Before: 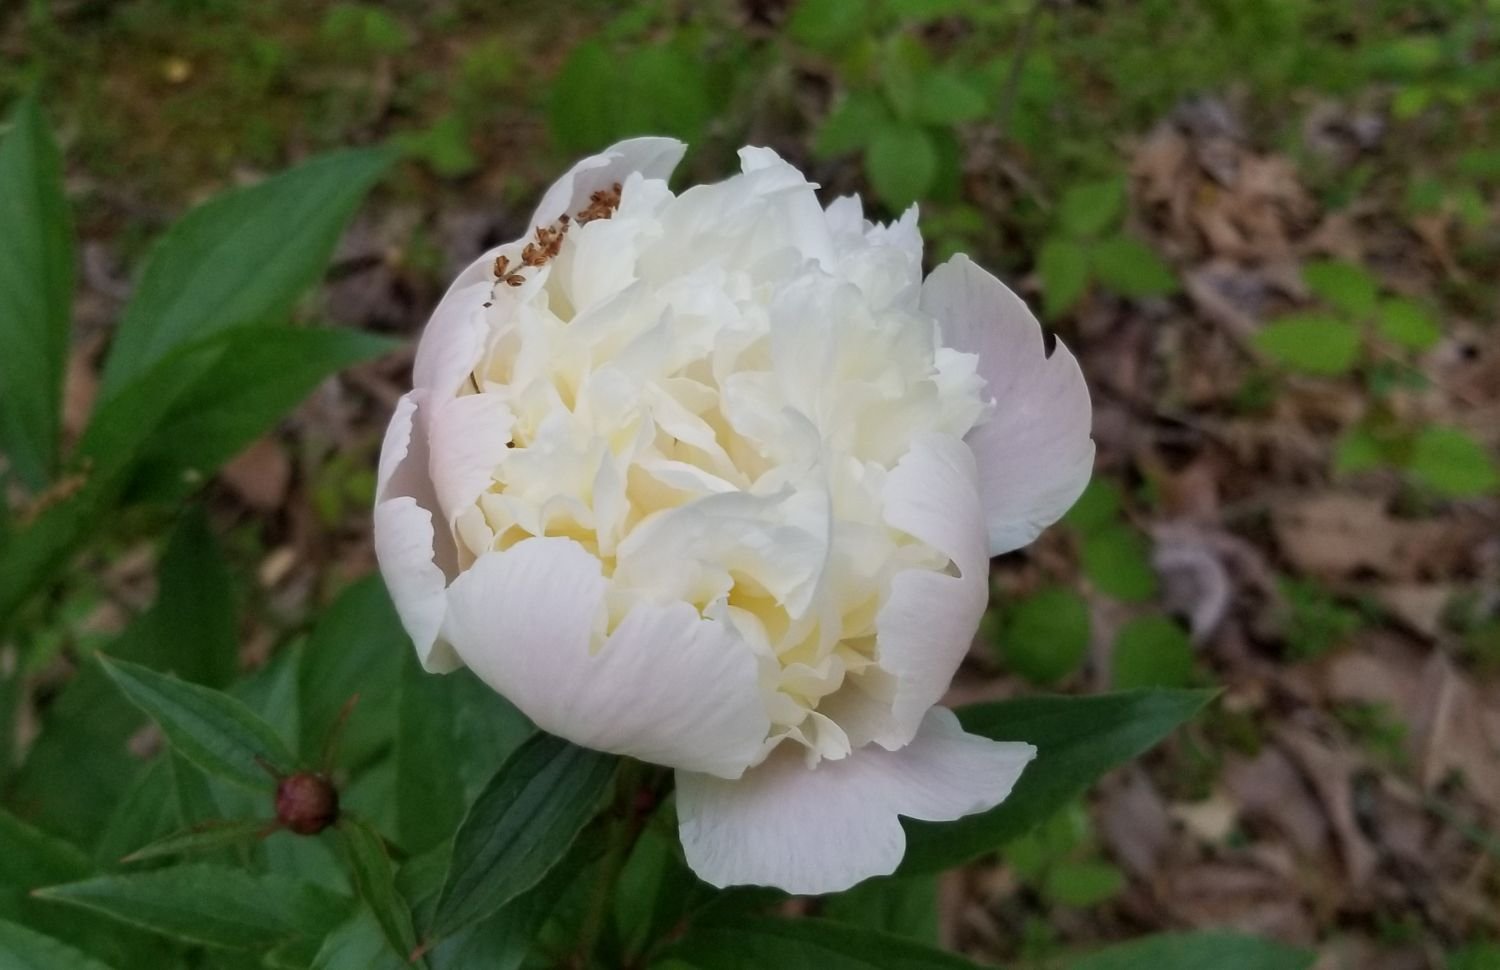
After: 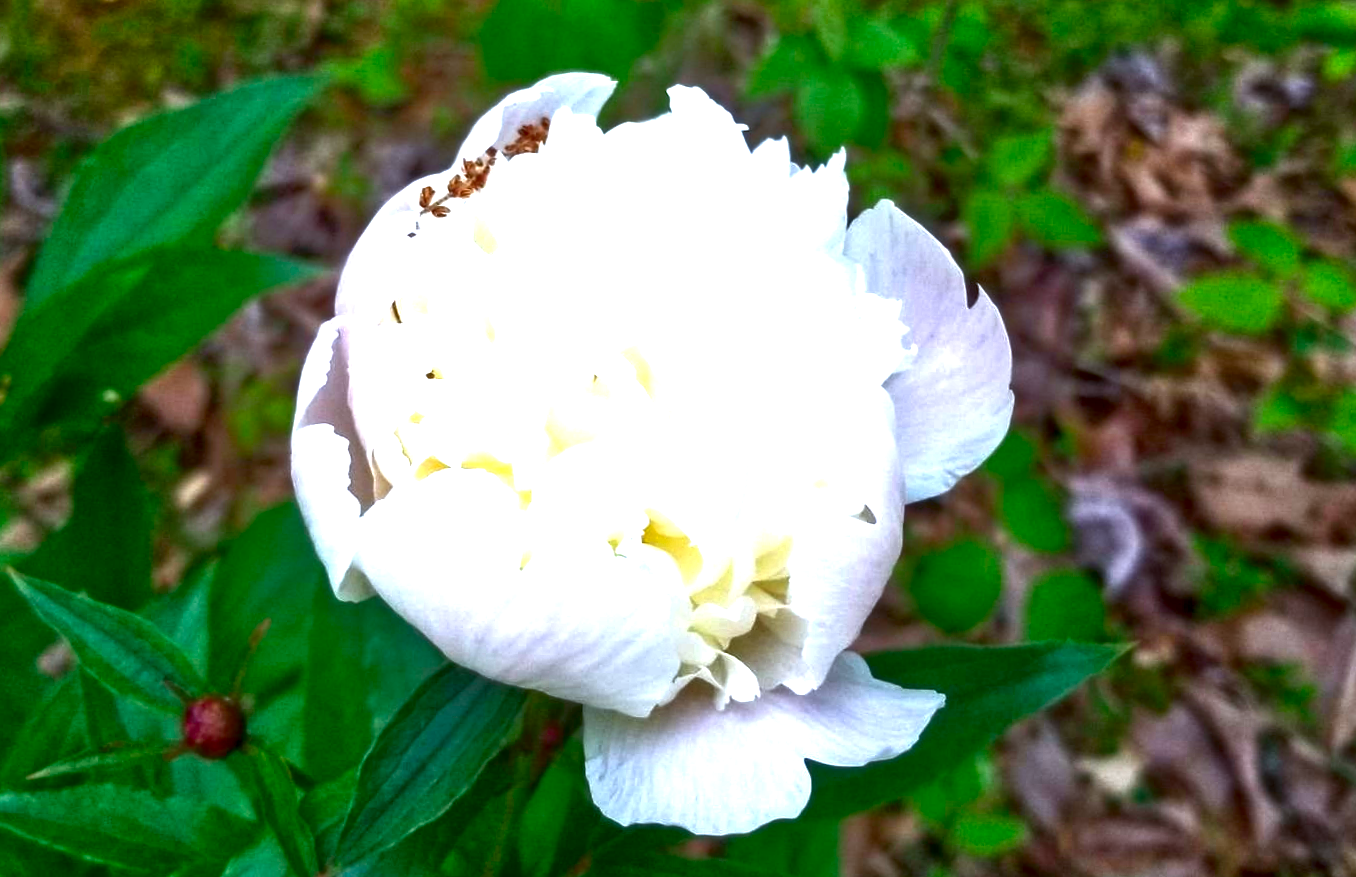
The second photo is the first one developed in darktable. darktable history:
contrast brightness saturation: brightness -0.506
color correction: highlights b* -0.011, saturation 1.35
tone equalizer: -7 EV 0.158 EV, -6 EV 0.63 EV, -5 EV 1.13 EV, -4 EV 1.34 EV, -3 EV 1.17 EV, -2 EV 0.6 EV, -1 EV 0.163 EV
exposure: black level correction 0, exposure 1.499 EV, compensate highlight preservation false
color calibration: x 0.369, y 0.382, temperature 4313.84 K
crop and rotate: angle -1.96°, left 3.153%, top 4.102%, right 1.657%, bottom 0.676%
local contrast: on, module defaults
